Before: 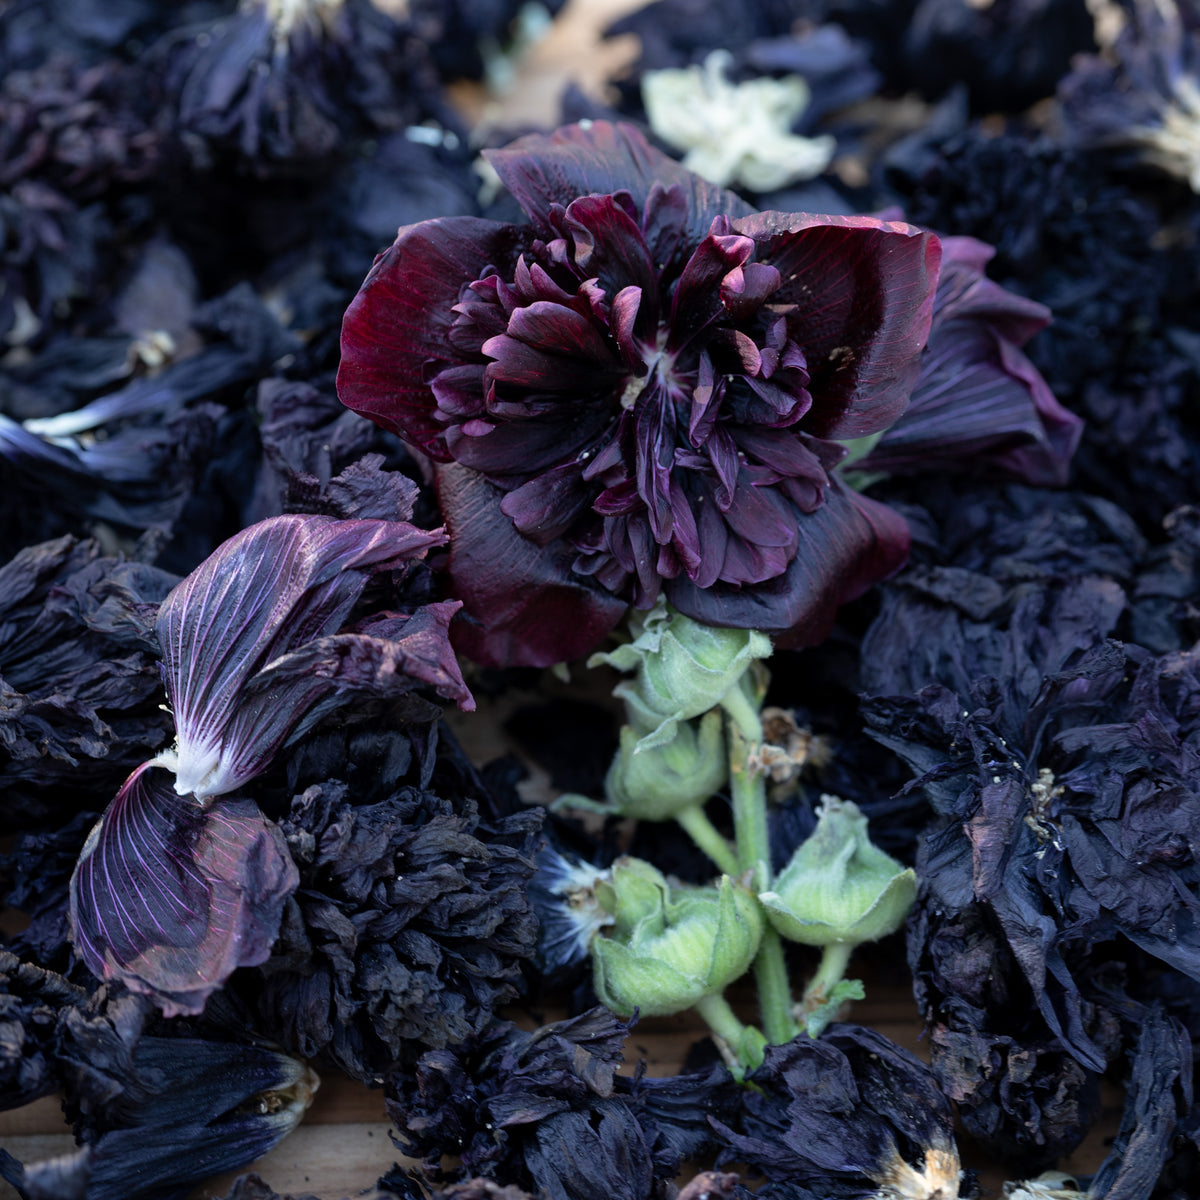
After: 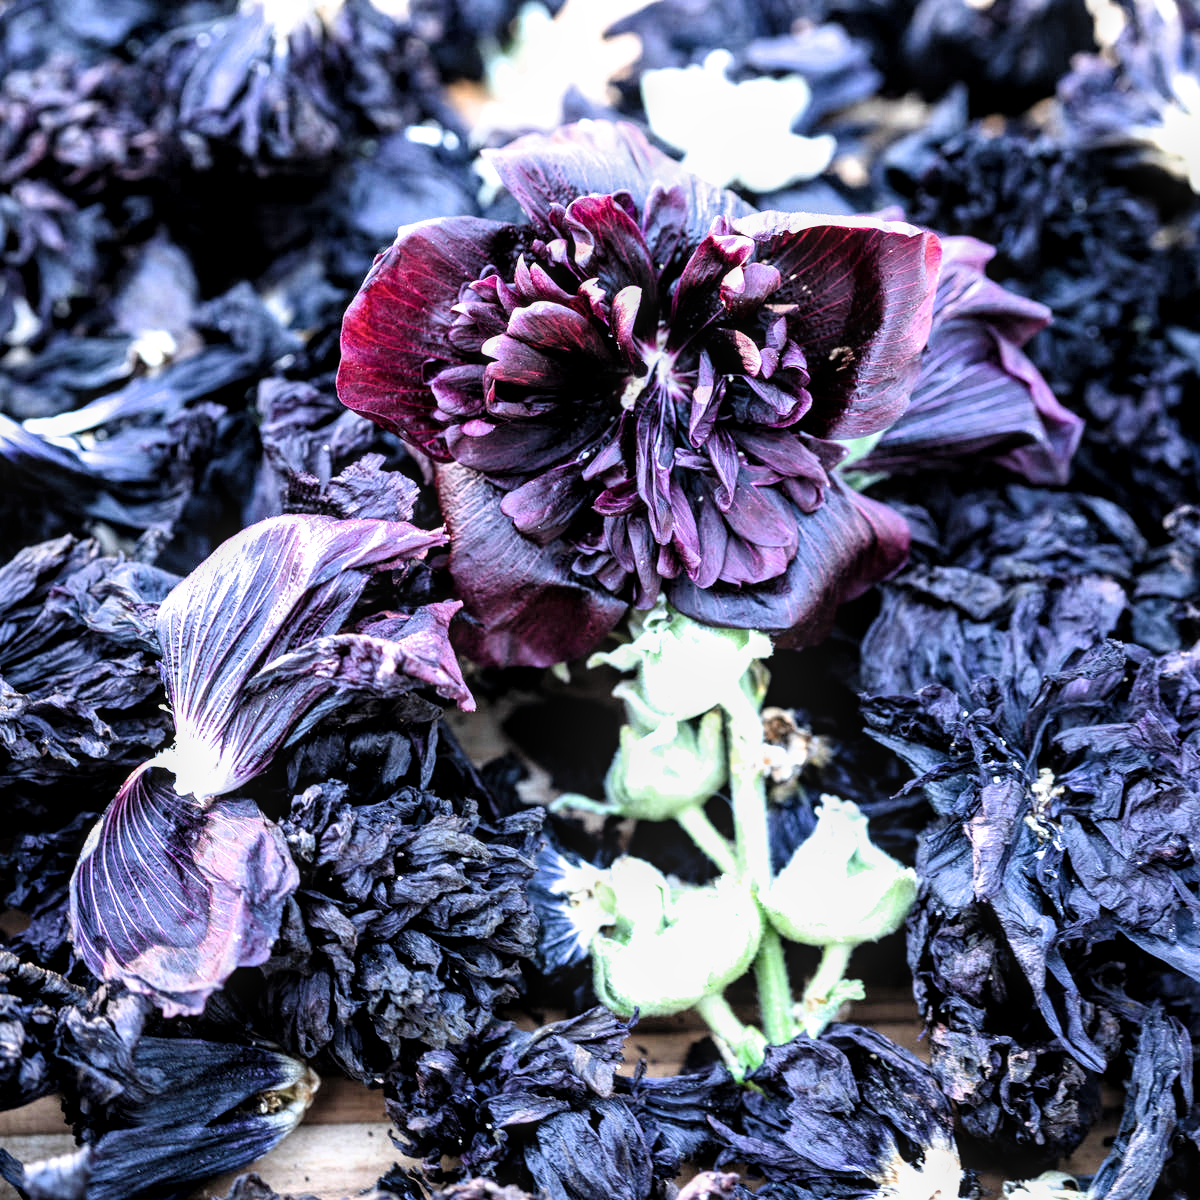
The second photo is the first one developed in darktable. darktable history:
filmic rgb: black relative exposure -8.73 EV, white relative exposure 2.72 EV, threshold 2.97 EV, target black luminance 0%, hardness 6.26, latitude 76.67%, contrast 1.328, shadows ↔ highlights balance -0.332%, enable highlight reconstruction true
shadows and highlights: radius 330.07, shadows 55.2, highlights -98.8, compress 94.4%, soften with gaussian
local contrast: detail 130%
exposure: exposure 2.195 EV, compensate highlight preservation false
